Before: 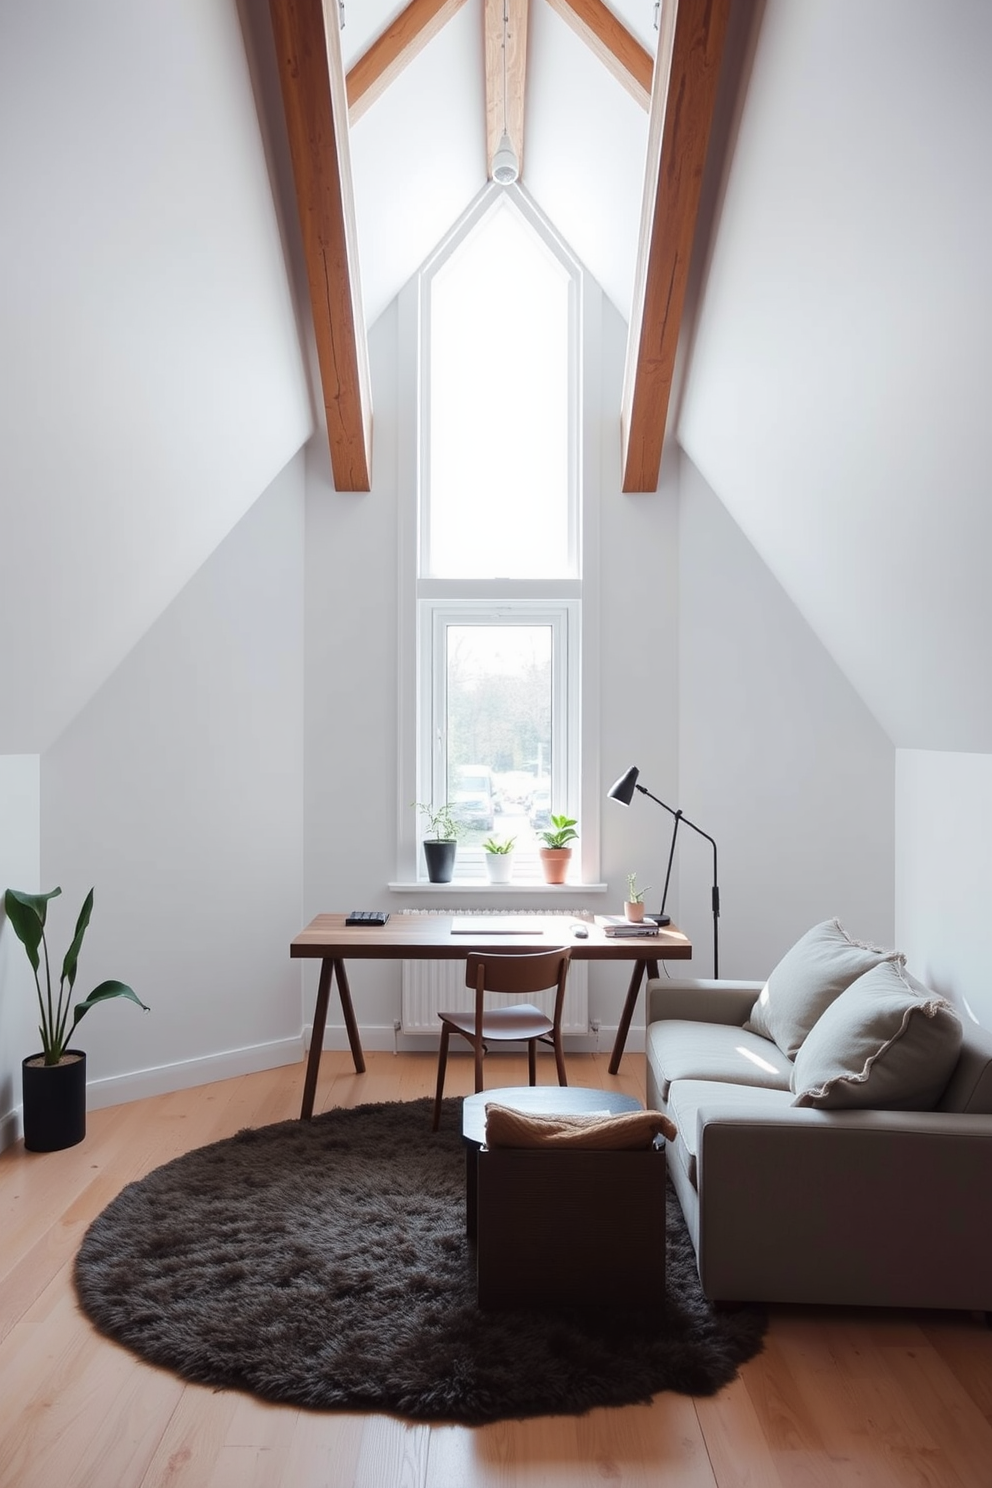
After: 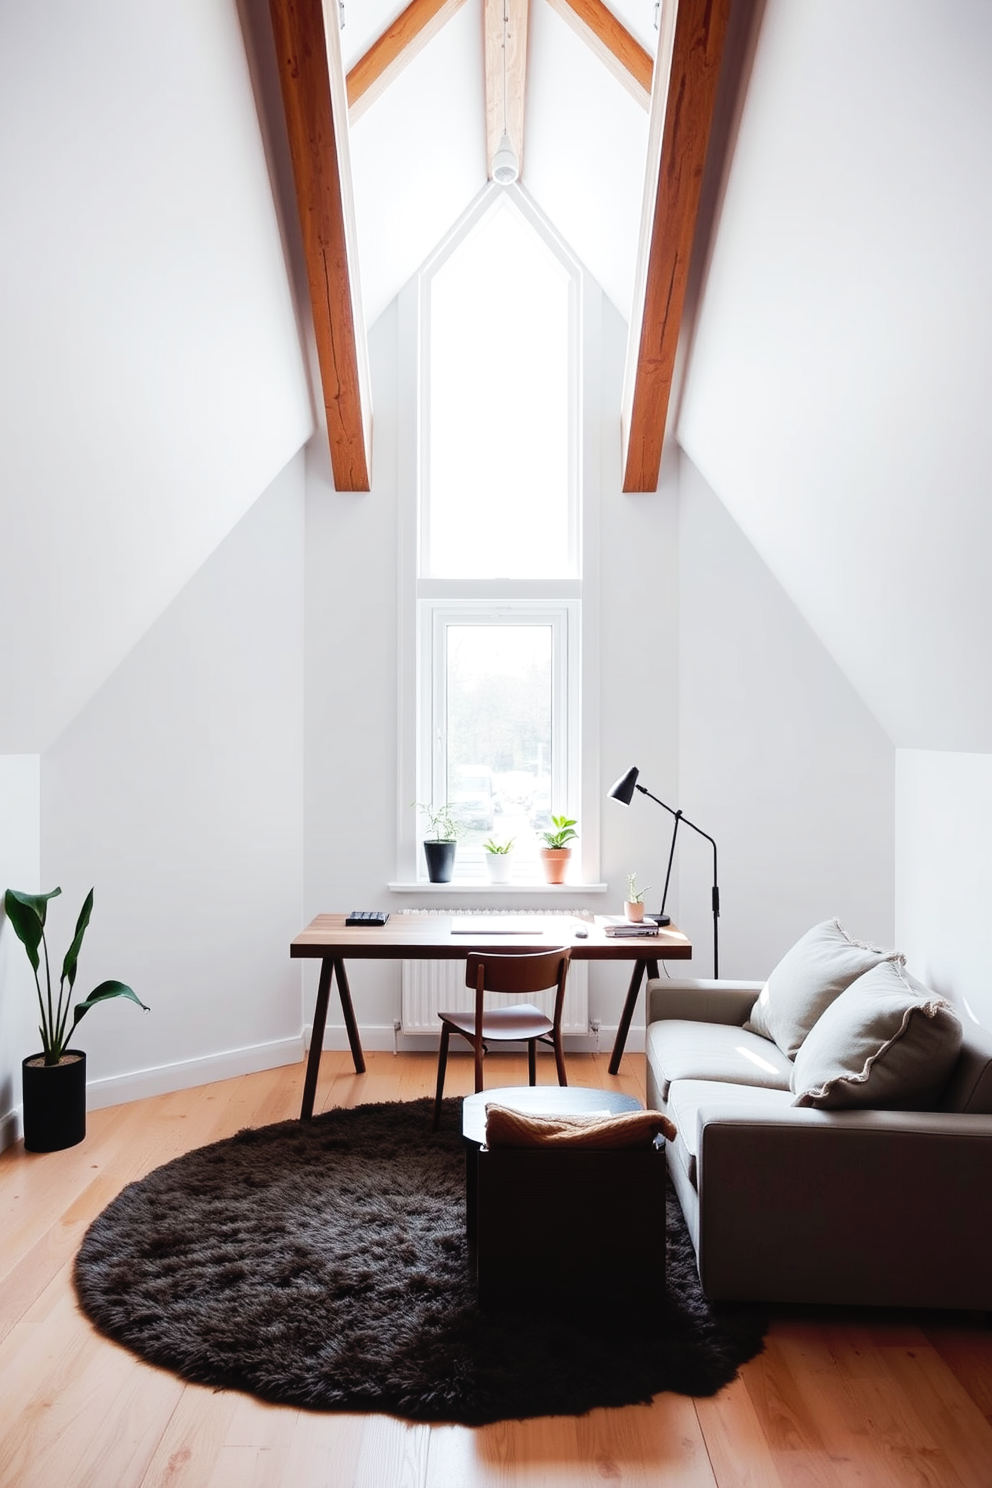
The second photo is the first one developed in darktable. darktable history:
local contrast: highlights 106%, shadows 97%, detail 120%, midtone range 0.2
tone curve: curves: ch0 [(0, 0.021) (0.148, 0.076) (0.232, 0.191) (0.398, 0.423) (0.572, 0.672) (0.705, 0.812) (0.877, 0.931) (0.99, 0.987)]; ch1 [(0, 0) (0.377, 0.325) (0.493, 0.486) (0.508, 0.502) (0.515, 0.514) (0.554, 0.586) (0.623, 0.658) (0.701, 0.704) (0.778, 0.751) (1, 1)]; ch2 [(0, 0) (0.431, 0.398) (0.485, 0.486) (0.495, 0.498) (0.511, 0.507) (0.58, 0.66) (0.679, 0.757) (0.749, 0.829) (1, 0.991)], preserve colors none
